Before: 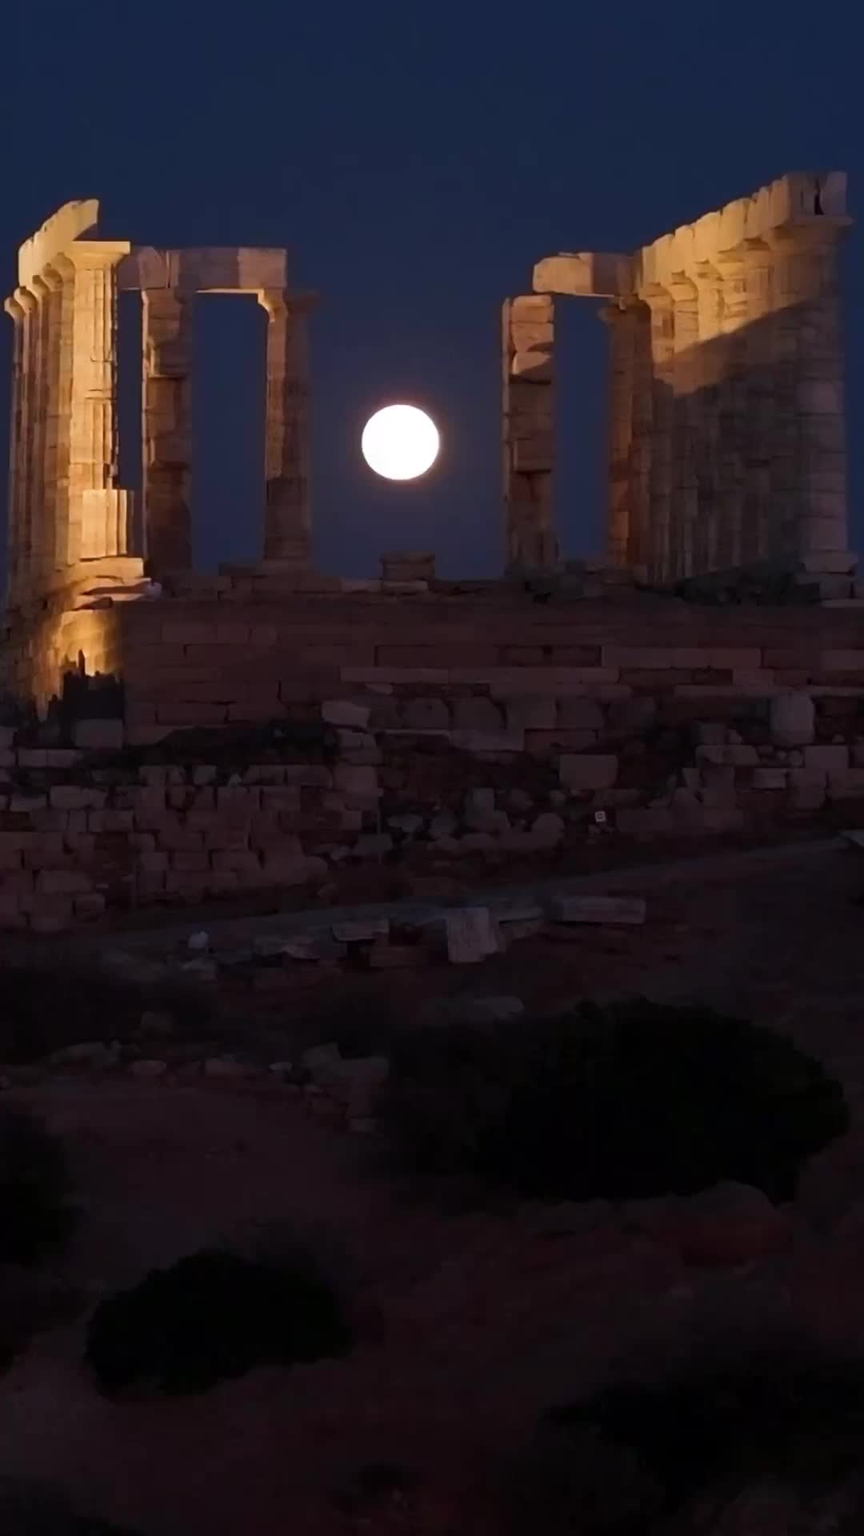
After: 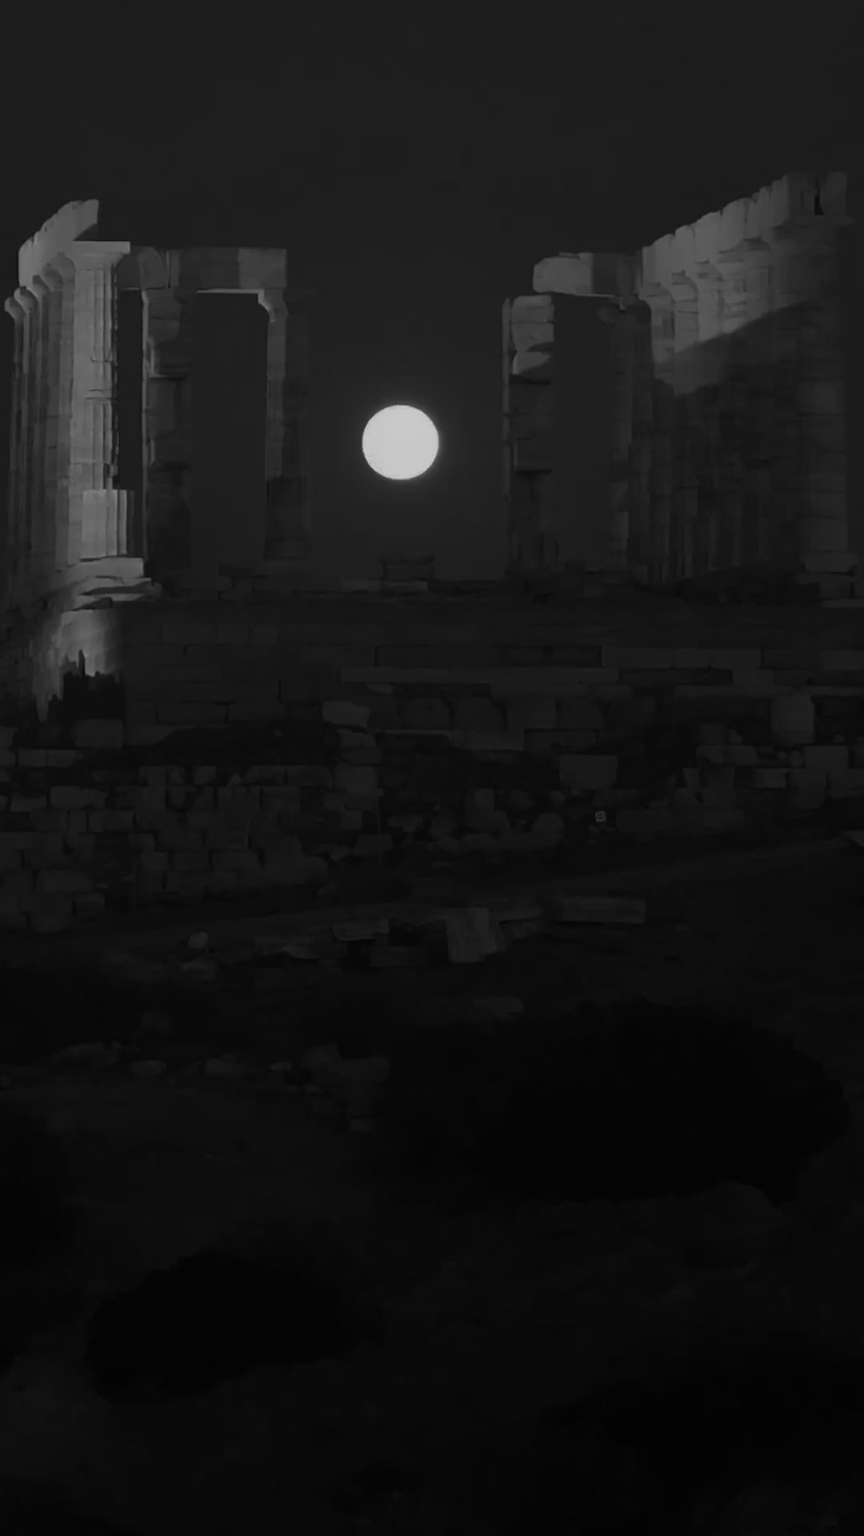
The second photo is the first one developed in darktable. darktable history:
monochrome: size 3.1
base curve: curves: ch0 [(0, 0) (0.826, 0.587) (1, 1)]
local contrast: detail 70%
contrast brightness saturation: brightness -0.02, saturation 0.35
